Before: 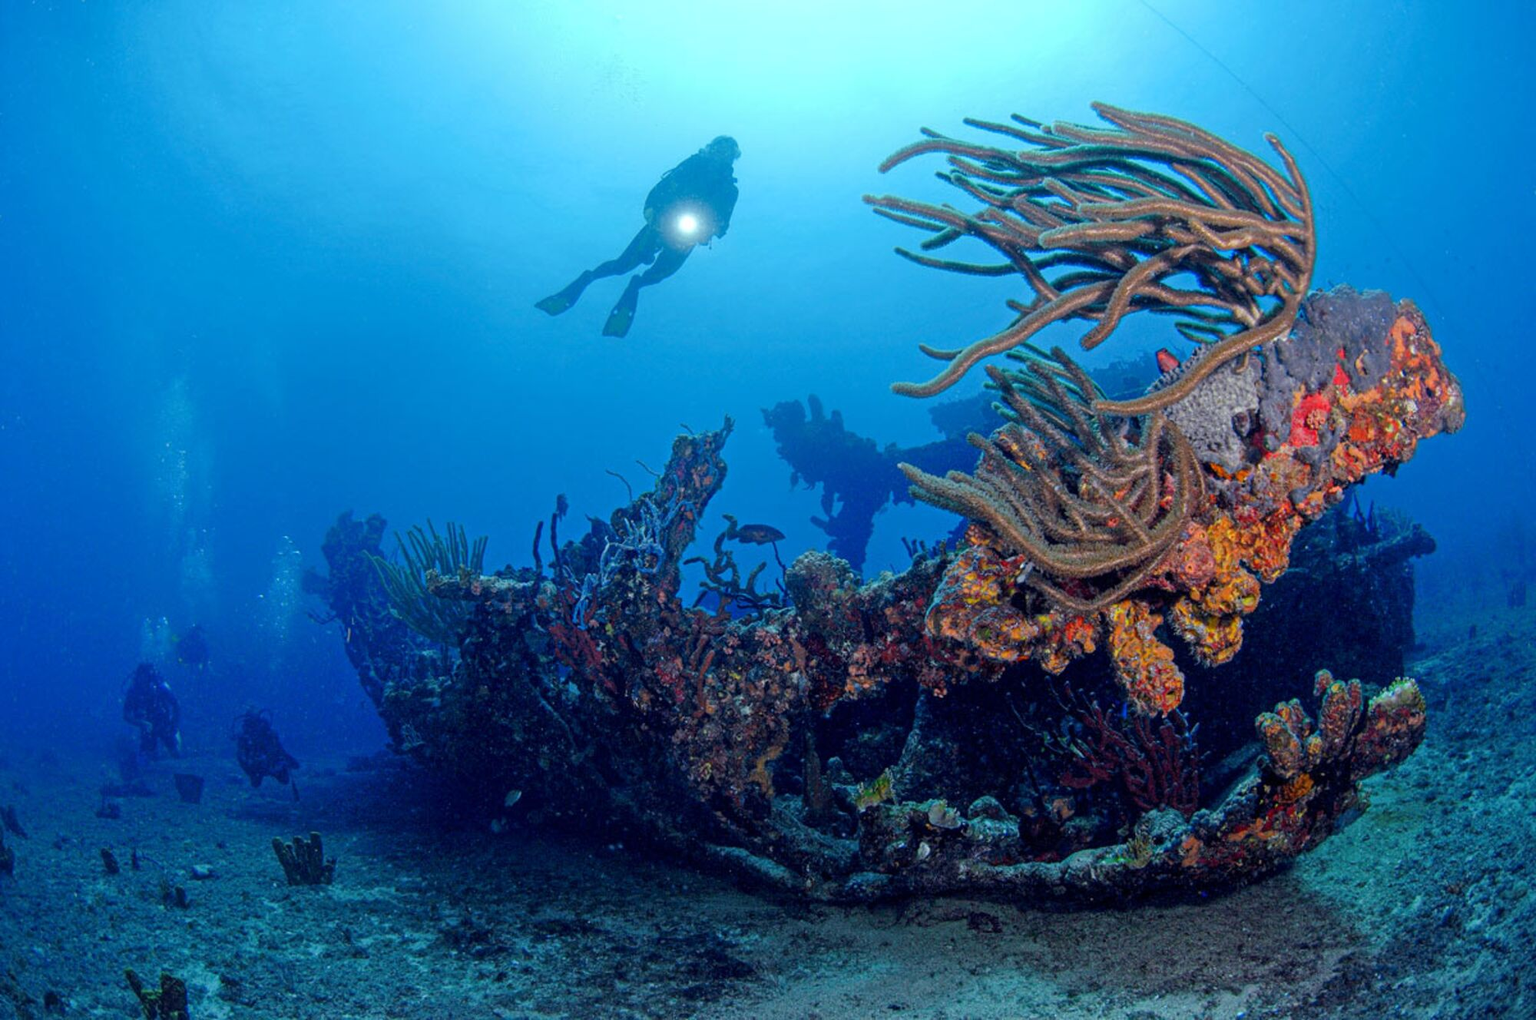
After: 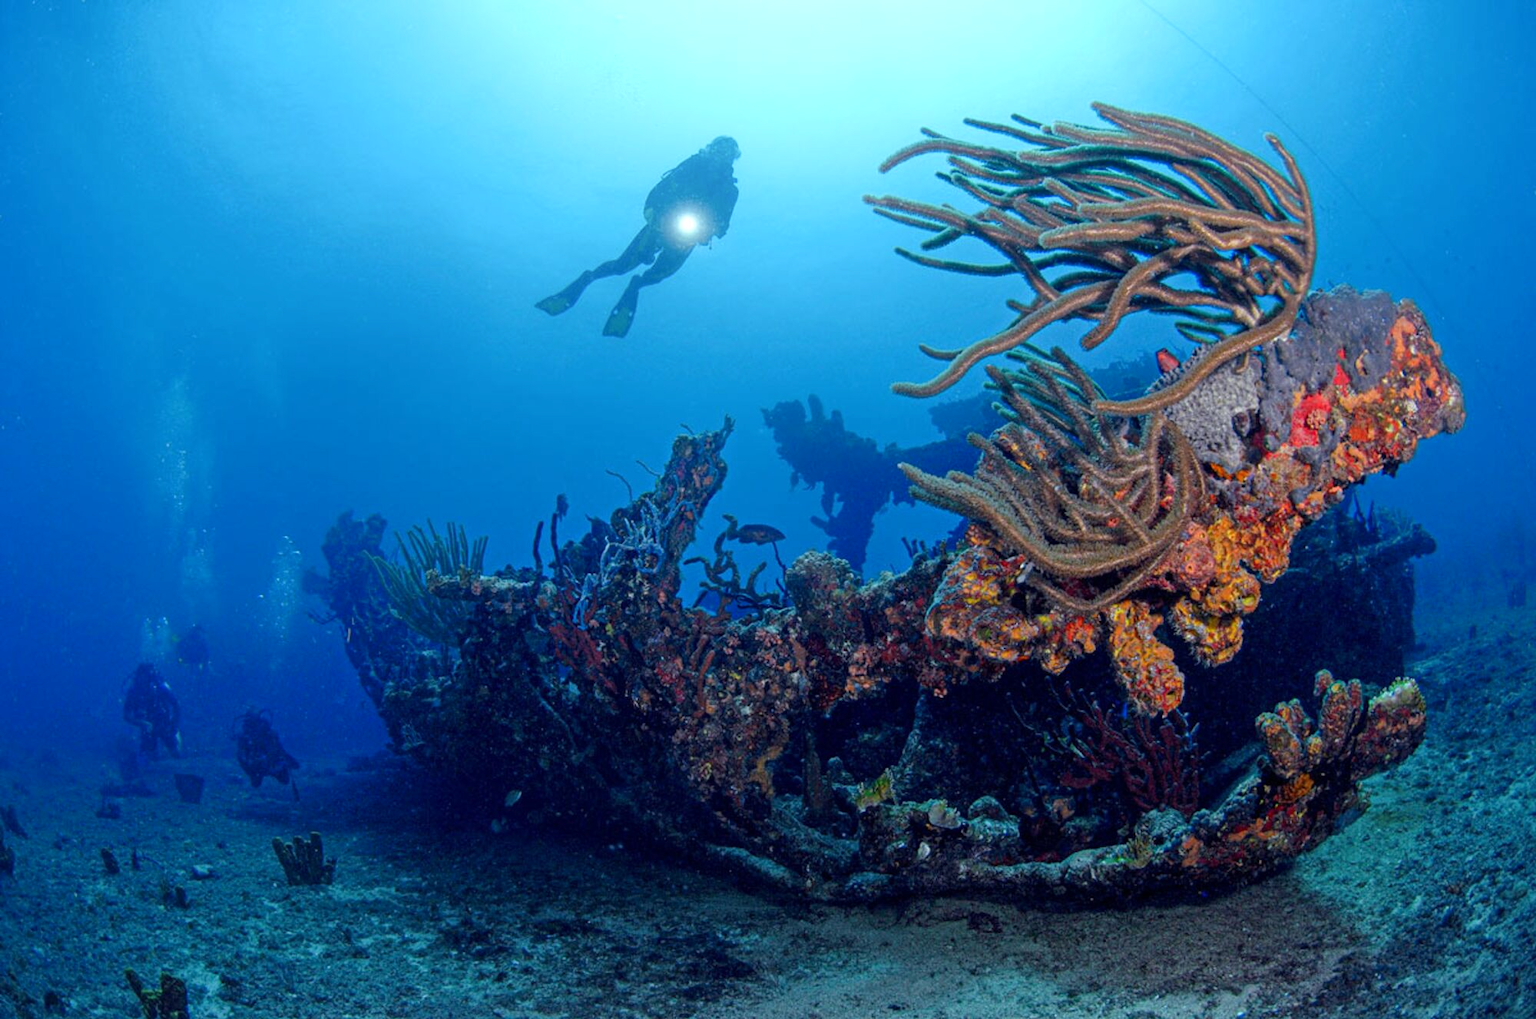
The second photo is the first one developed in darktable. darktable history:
contrast brightness saturation: contrast 0.073
shadows and highlights: shadows 1.02, highlights 40.65
